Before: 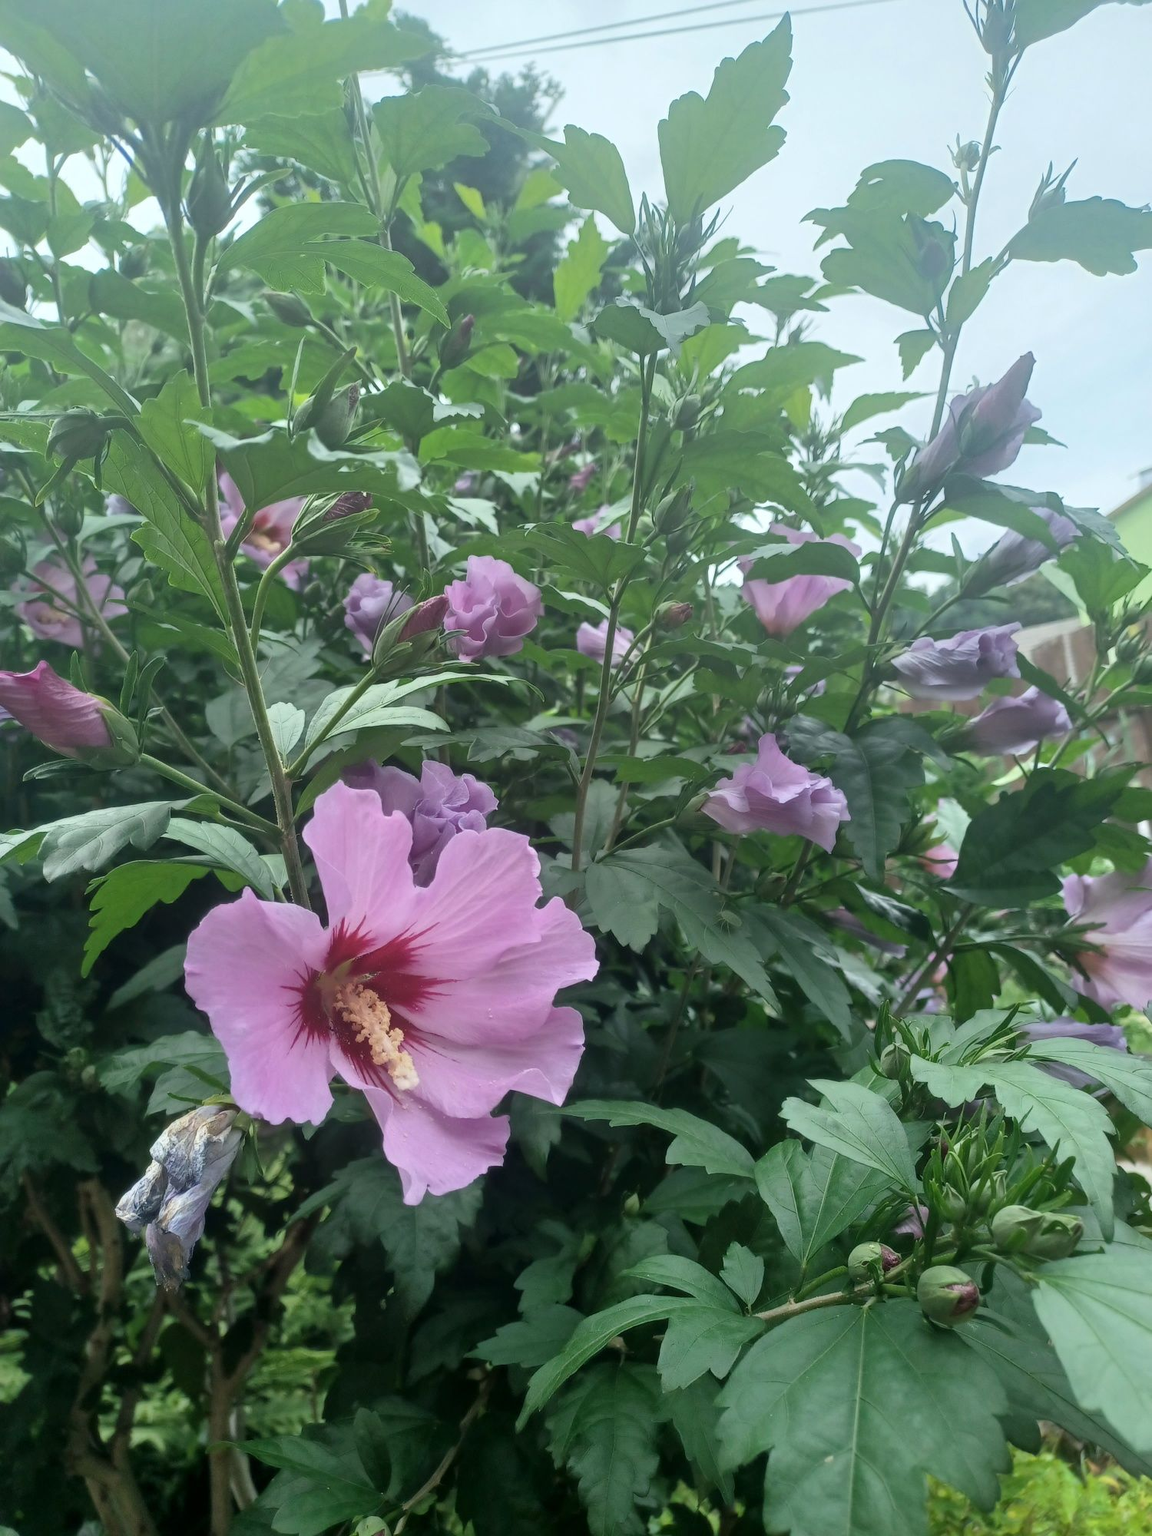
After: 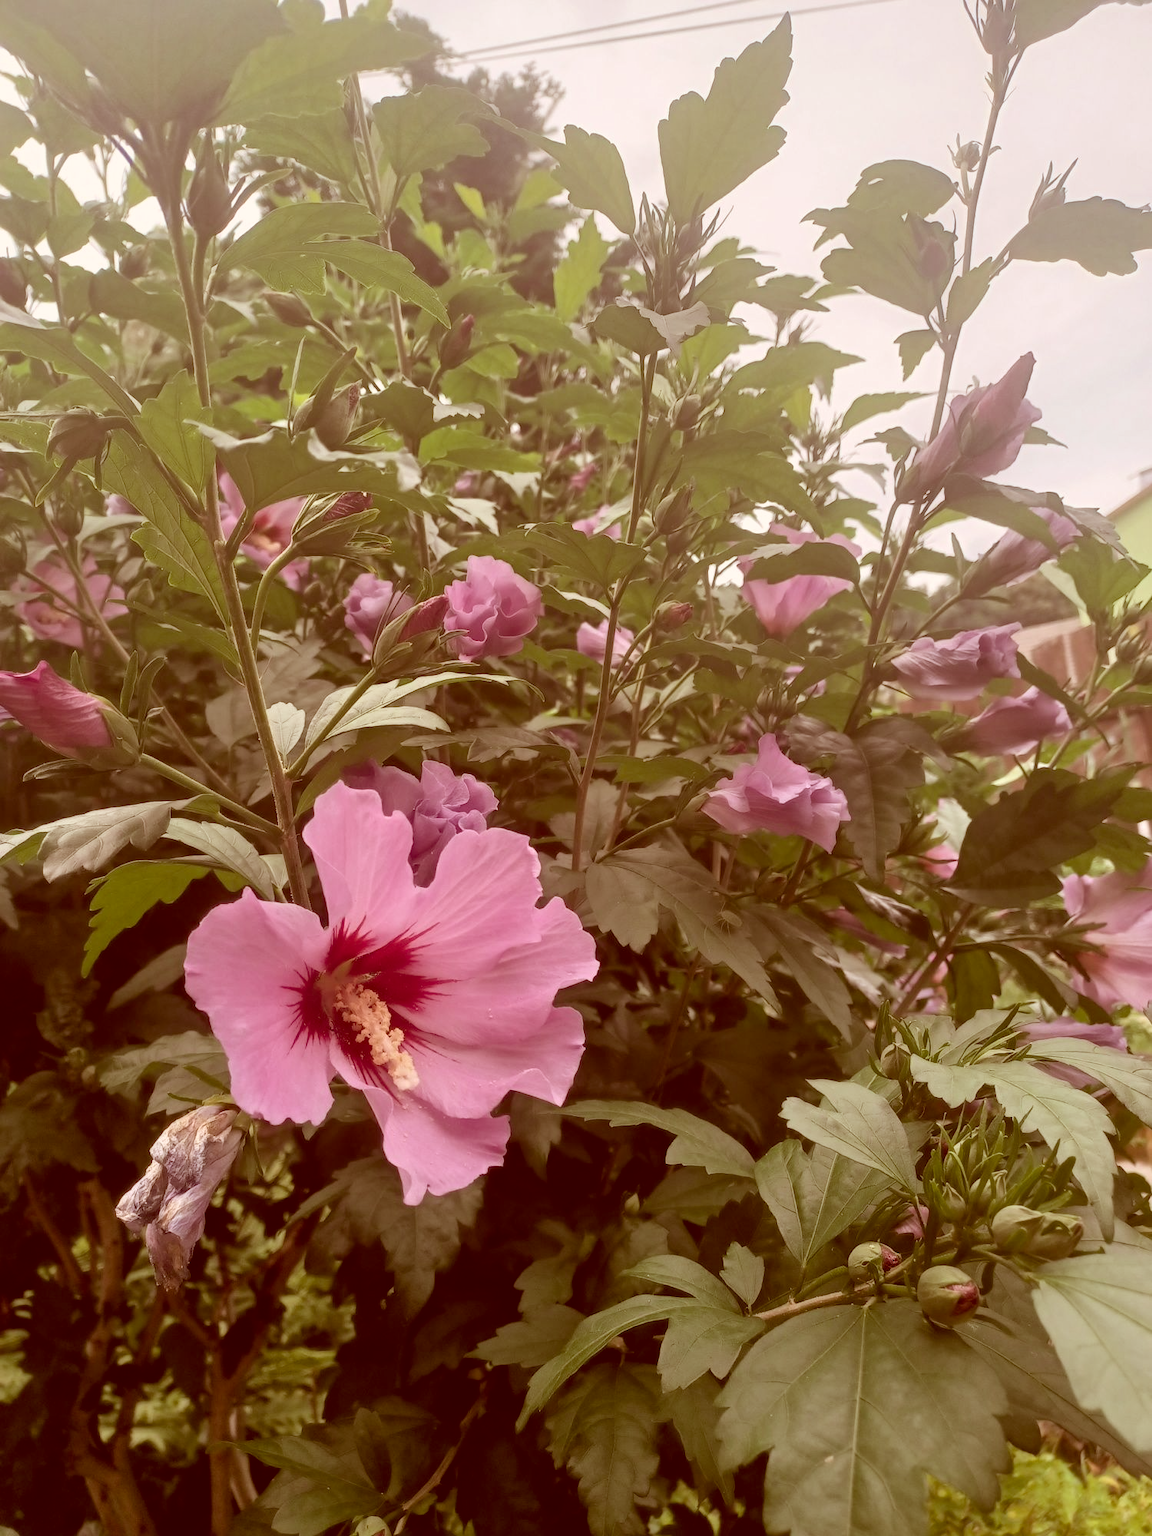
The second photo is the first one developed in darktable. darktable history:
color correction: highlights a* 9.4, highlights b* 8.79, shadows a* 39.61, shadows b* 39.69, saturation 0.813
